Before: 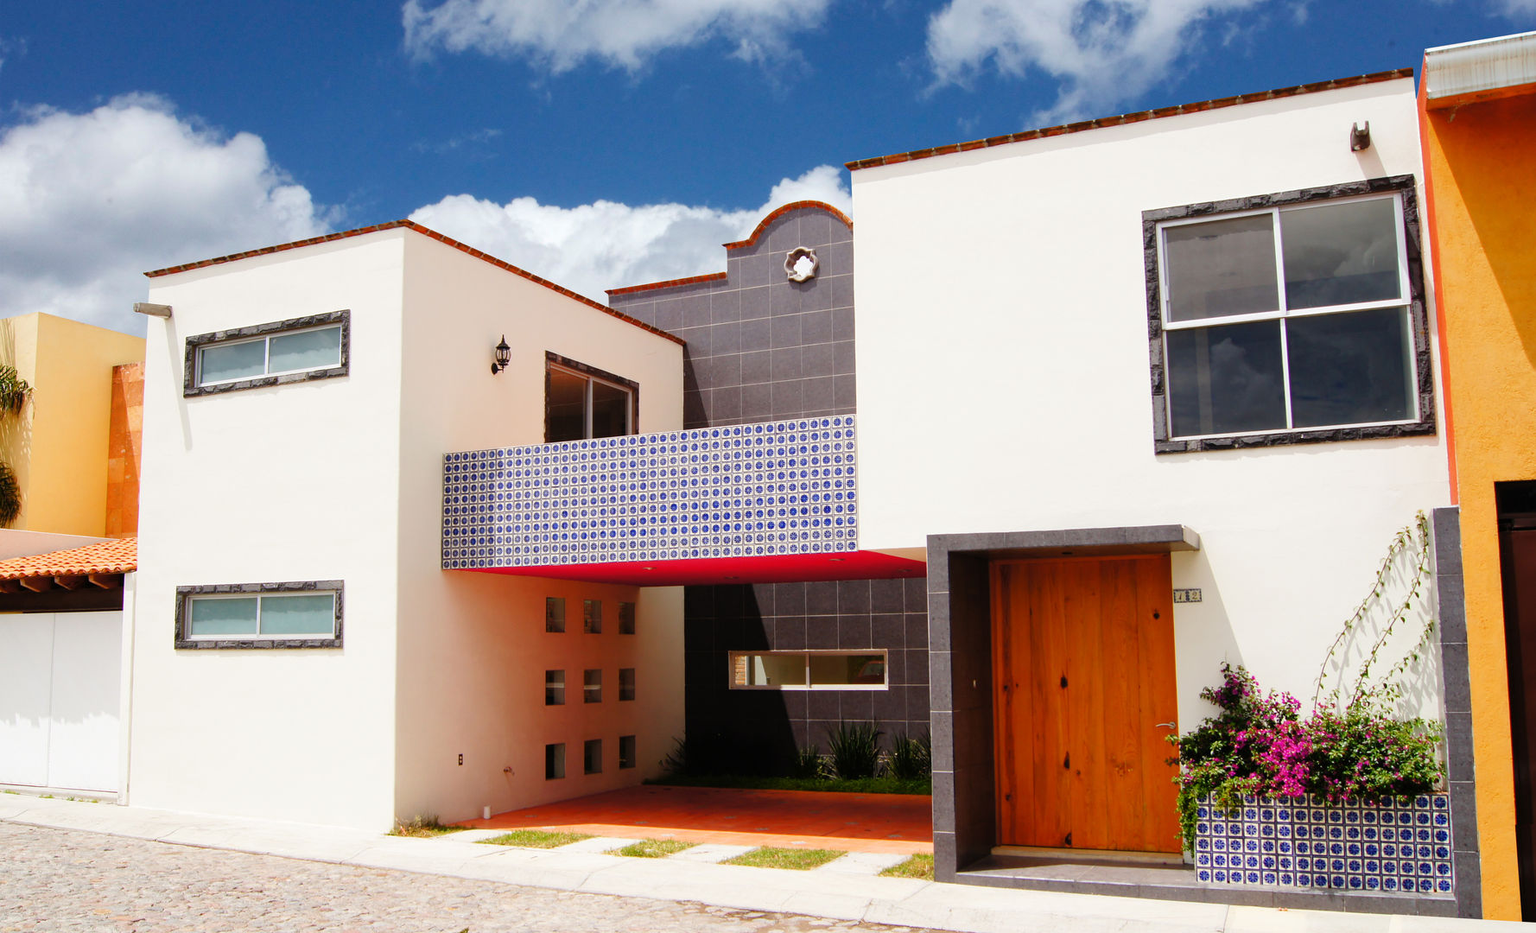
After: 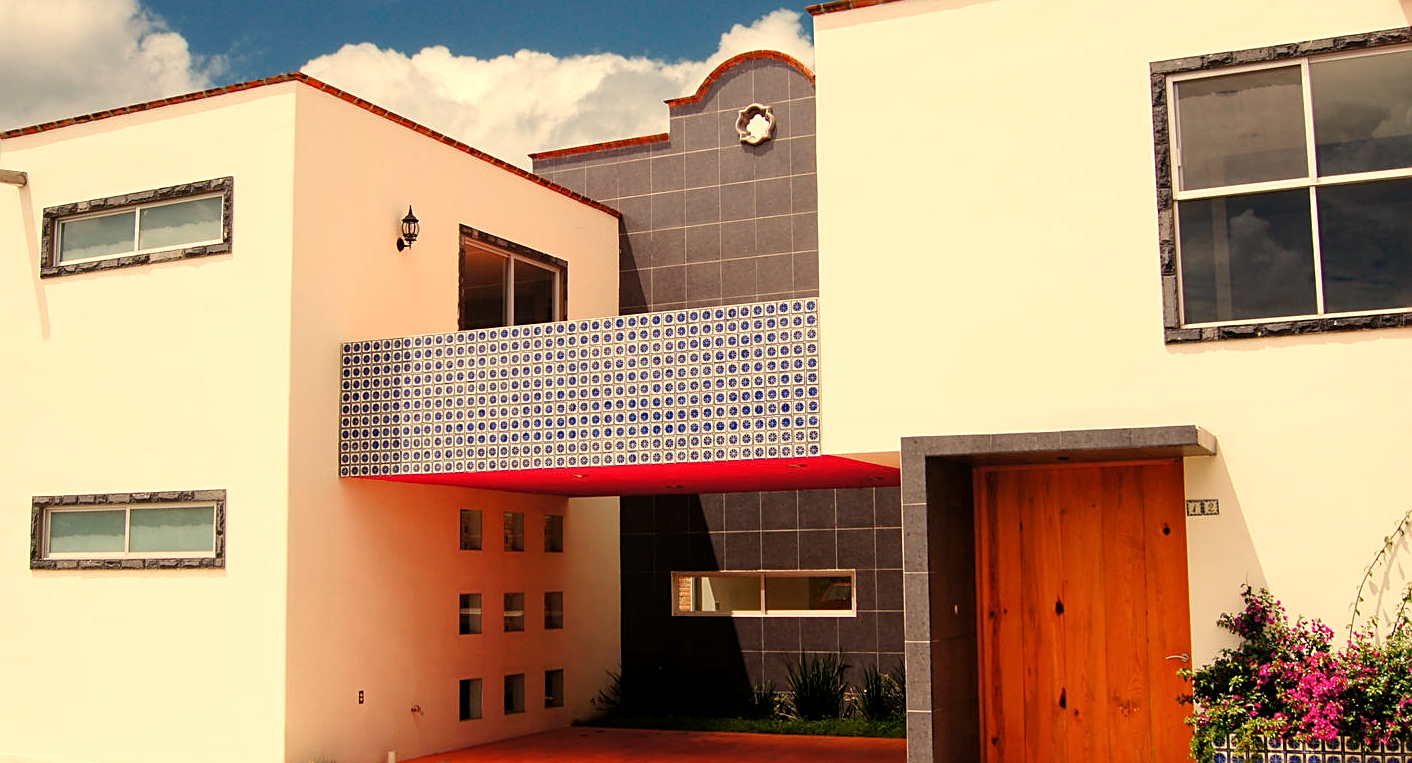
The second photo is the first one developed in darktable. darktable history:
white balance: red 1.138, green 0.996, blue 0.812
crop: left 9.712%, top 16.928%, right 10.845%, bottom 12.332%
sharpen: on, module defaults
local contrast: highlights 100%, shadows 100%, detail 120%, midtone range 0.2
